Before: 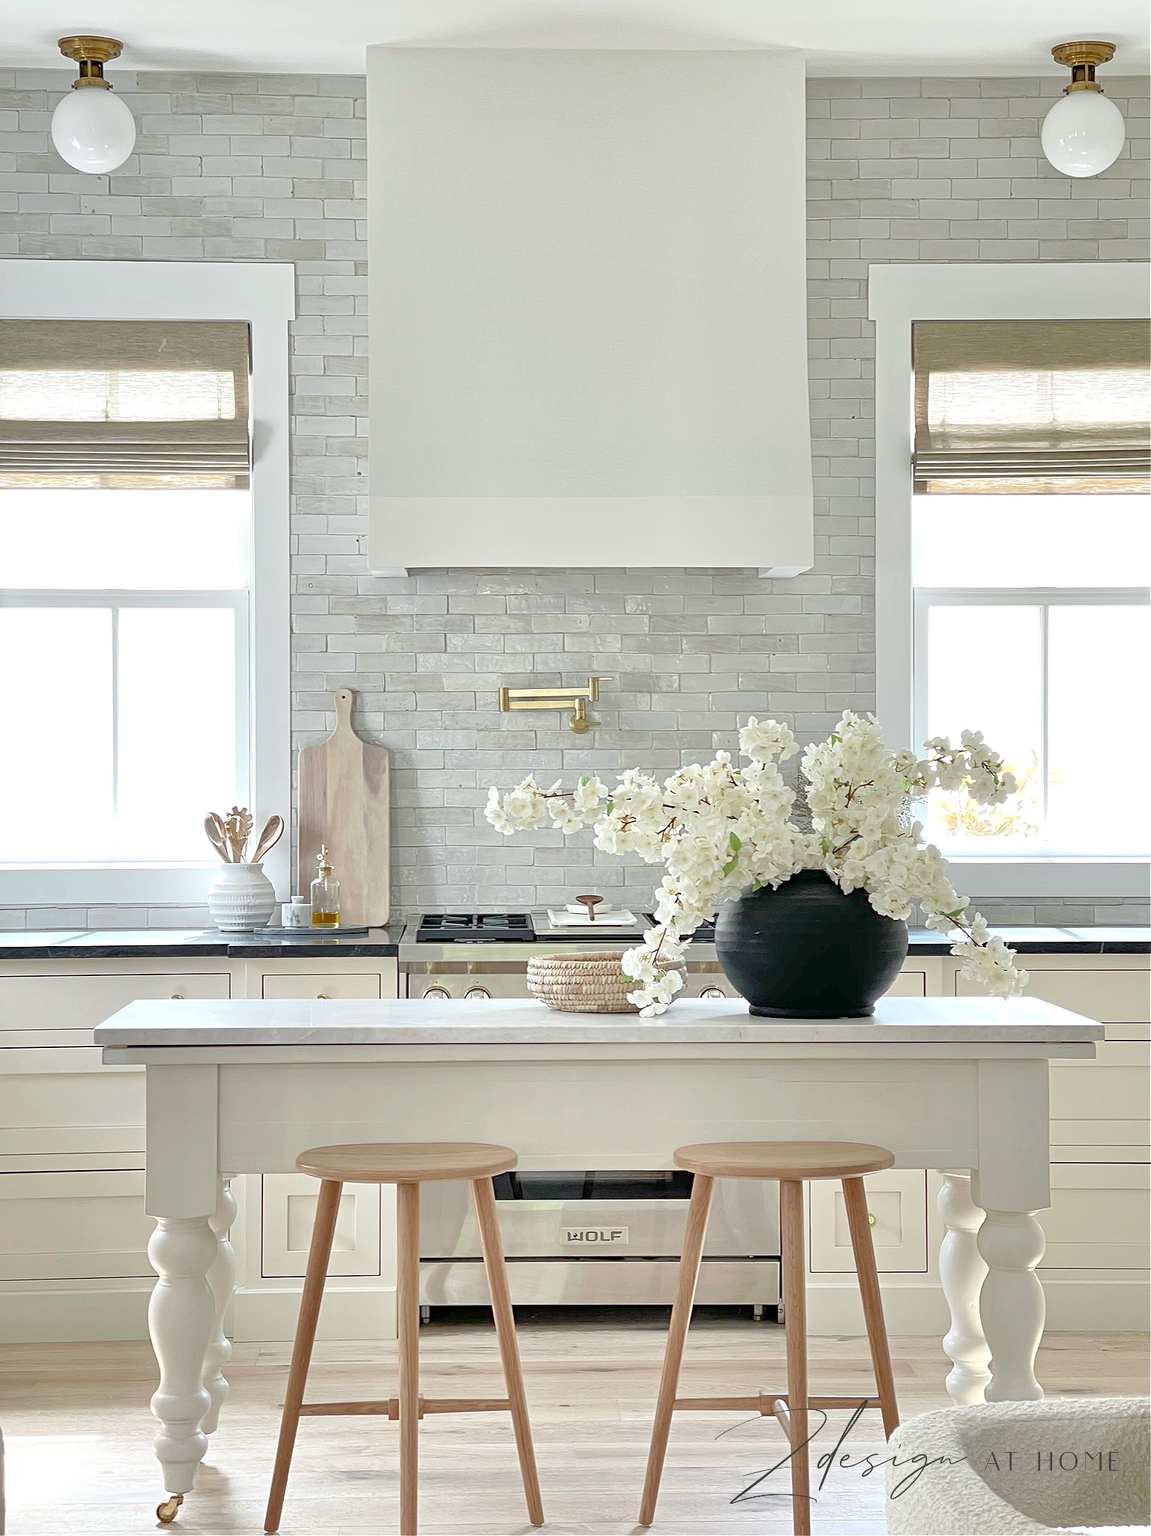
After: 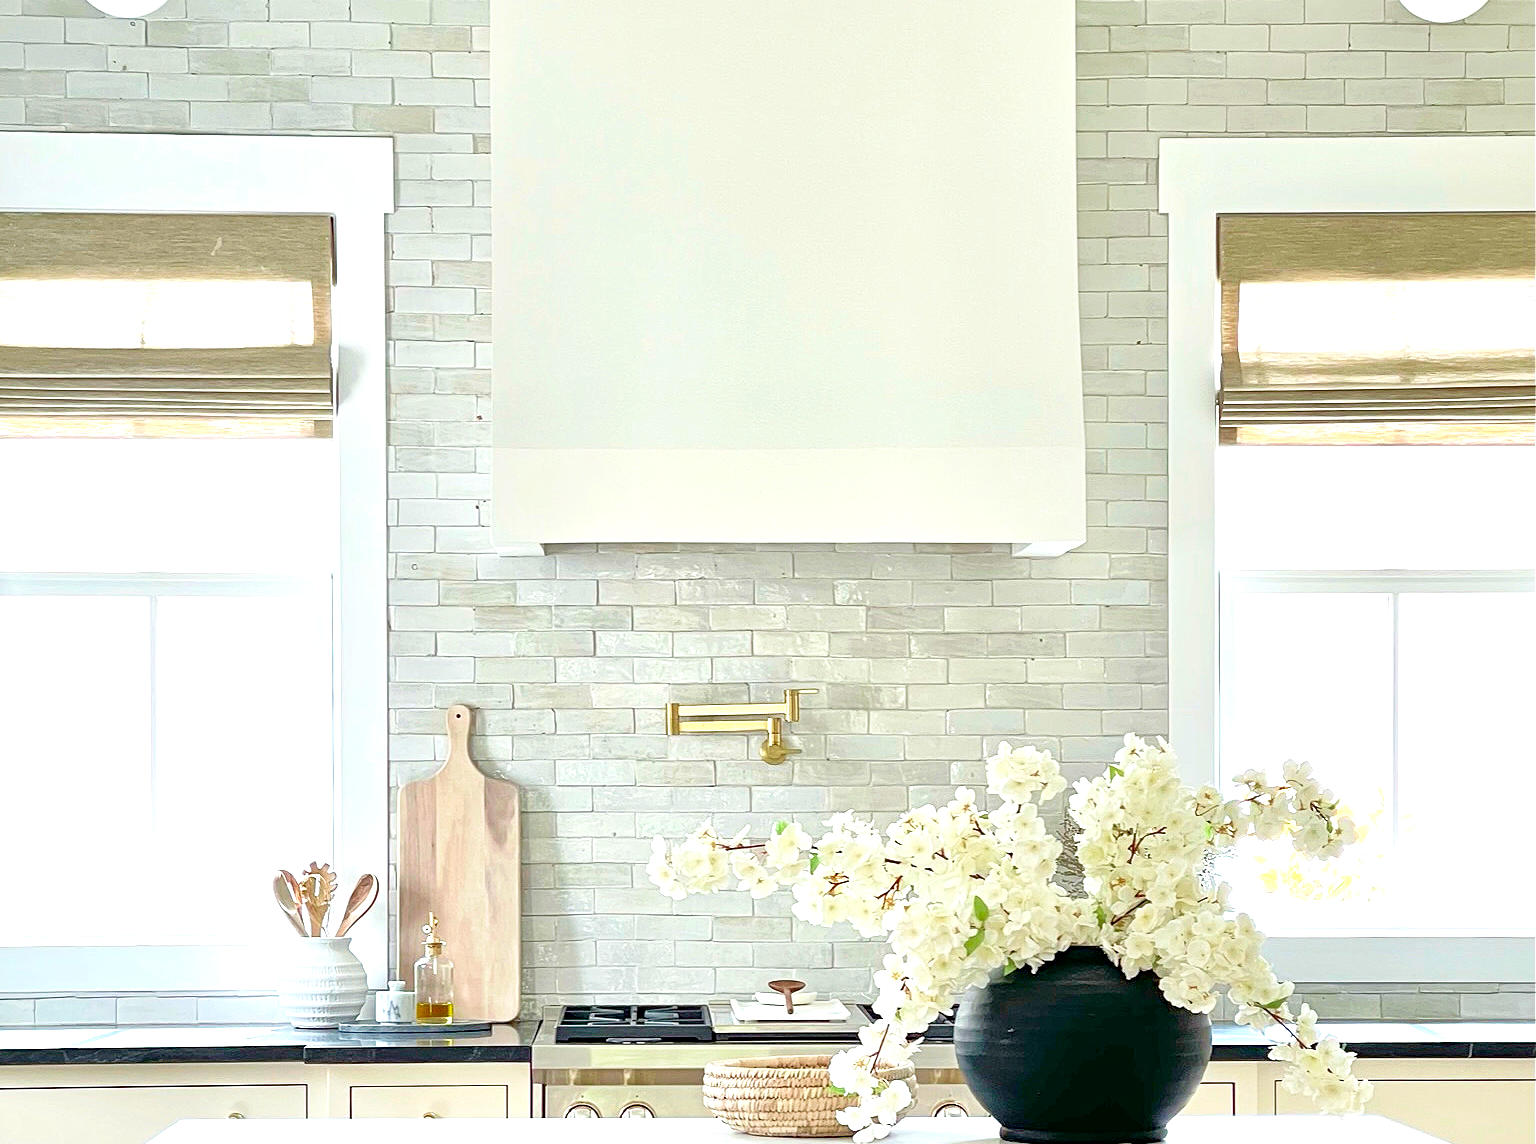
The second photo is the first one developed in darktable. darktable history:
local contrast: mode bilateral grid, contrast 20, coarseness 49, detail 128%, midtone range 0.2
contrast brightness saturation: contrast 0.179, saturation 0.3
crop and rotate: top 10.447%, bottom 33.683%
exposure: black level correction 0.001, exposure 0.499 EV, compensate highlight preservation false
velvia: on, module defaults
